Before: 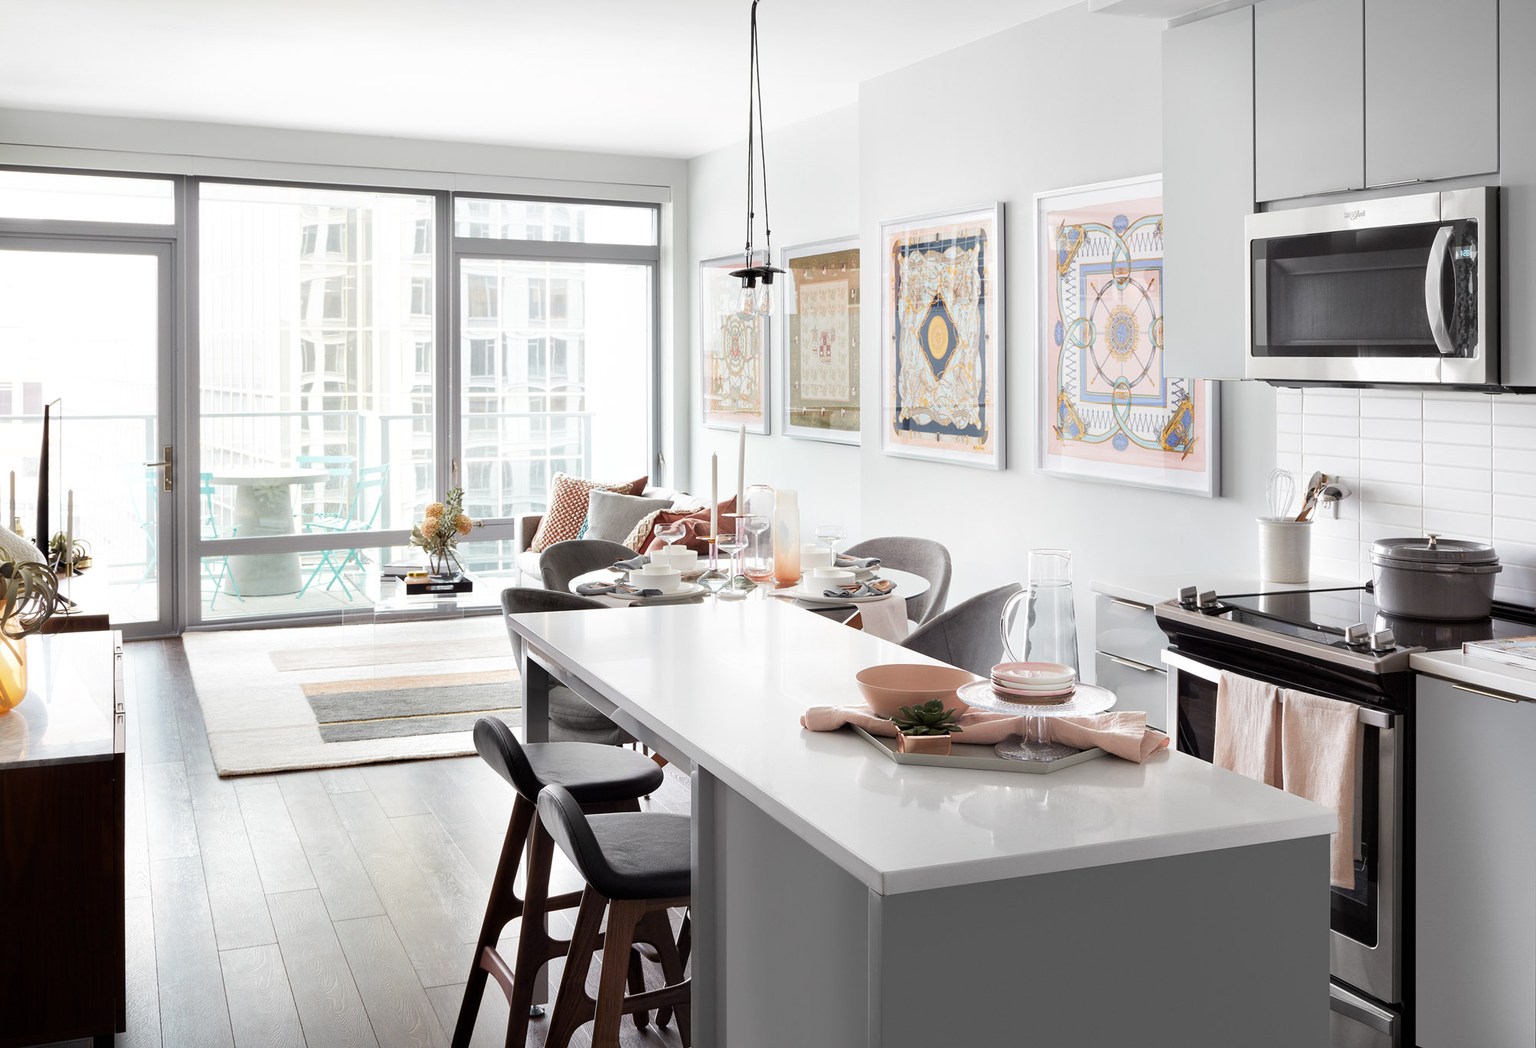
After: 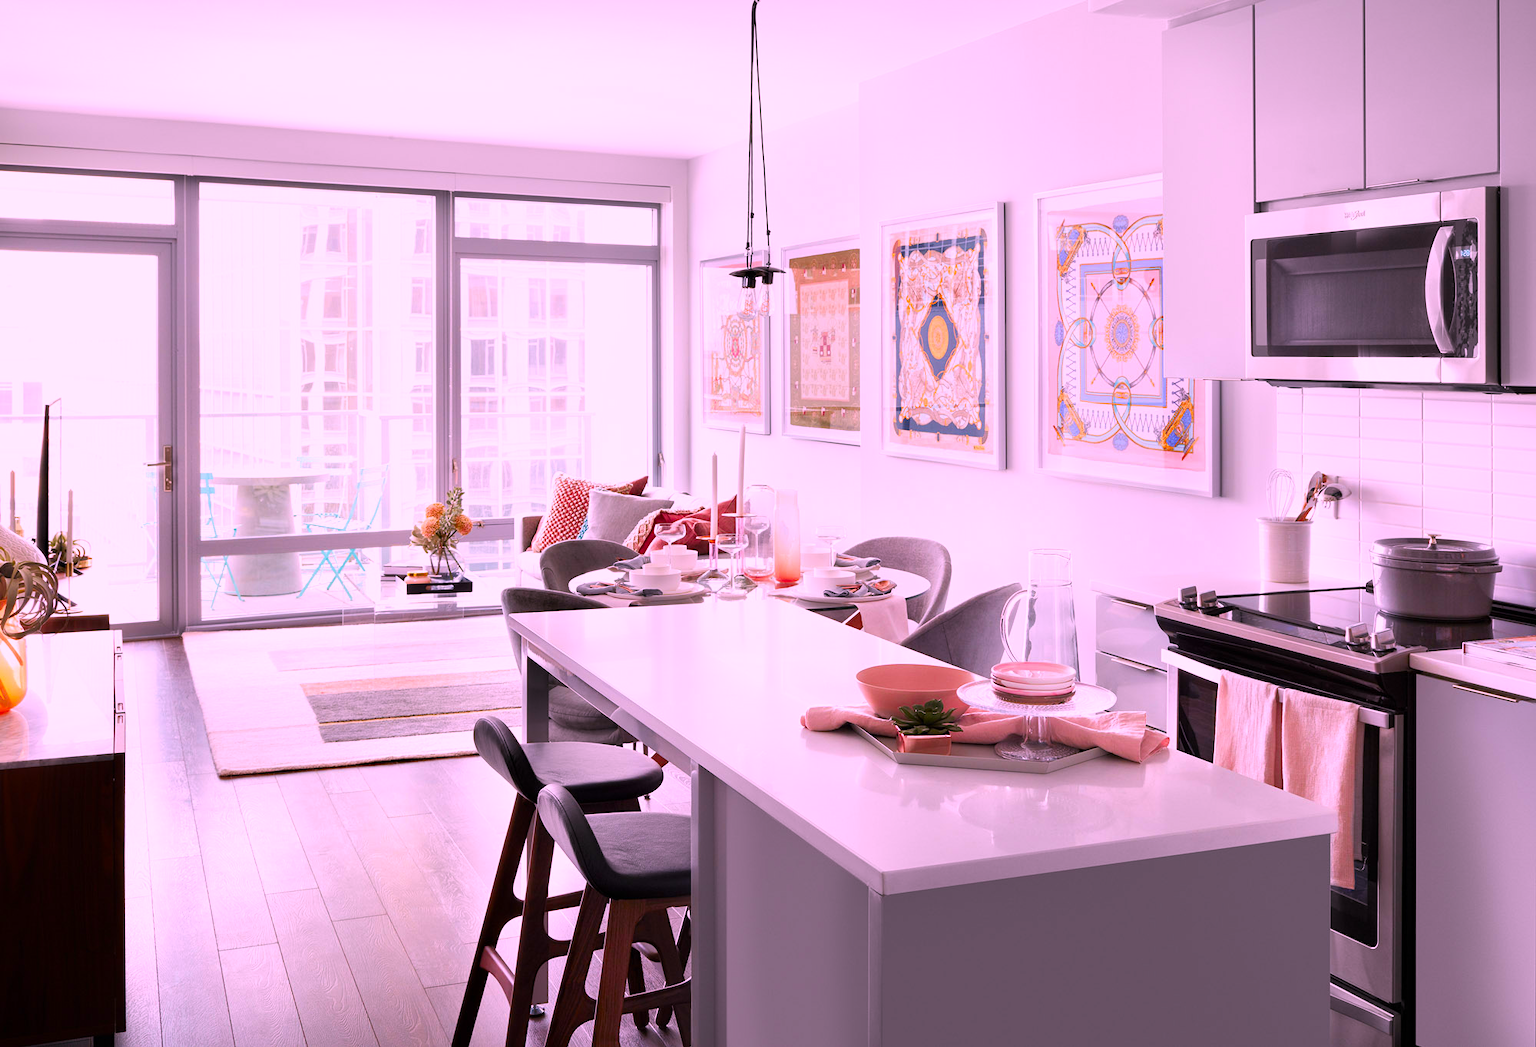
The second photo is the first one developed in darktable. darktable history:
color correction: highlights a* 19.48, highlights b* -11.69, saturation 1.69
